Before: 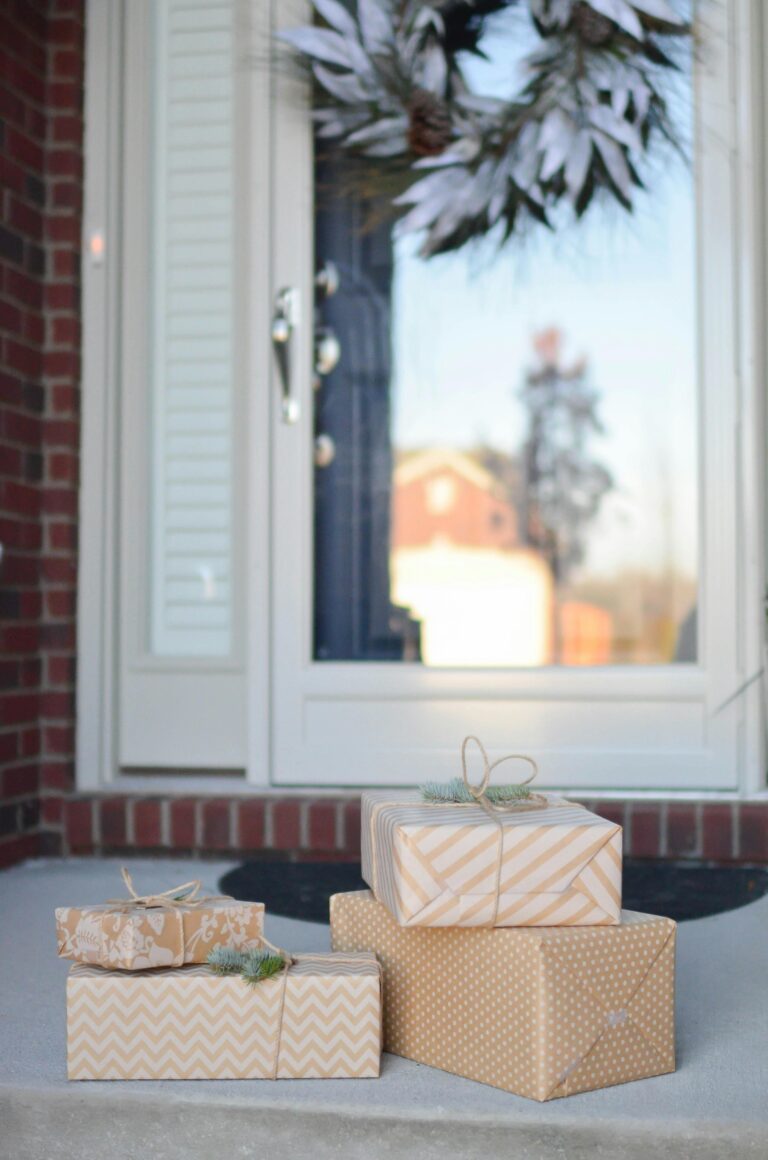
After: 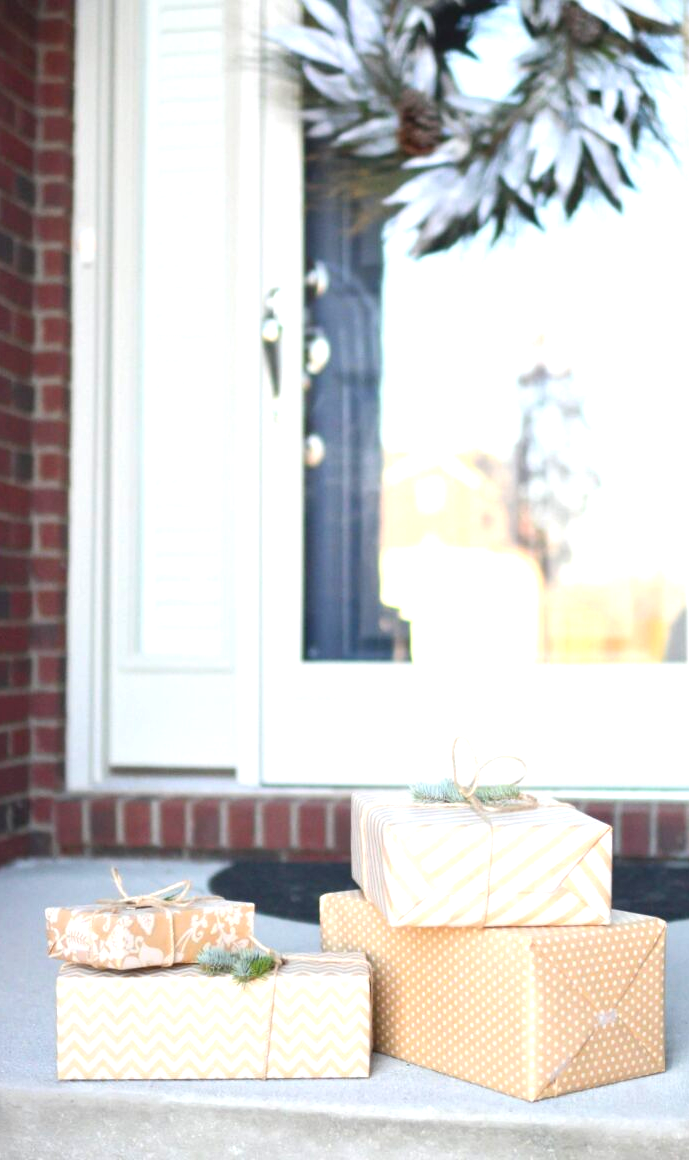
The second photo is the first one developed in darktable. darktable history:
exposure: exposure 1.146 EV, compensate highlight preservation false
crop and rotate: left 1.375%, right 8.811%
